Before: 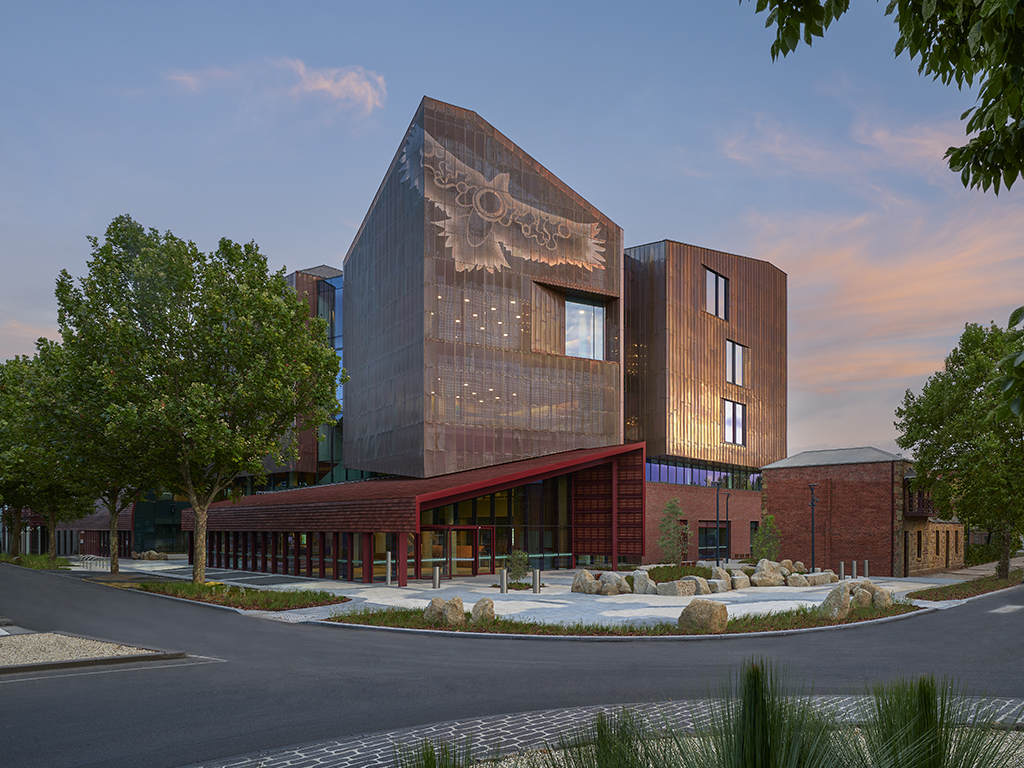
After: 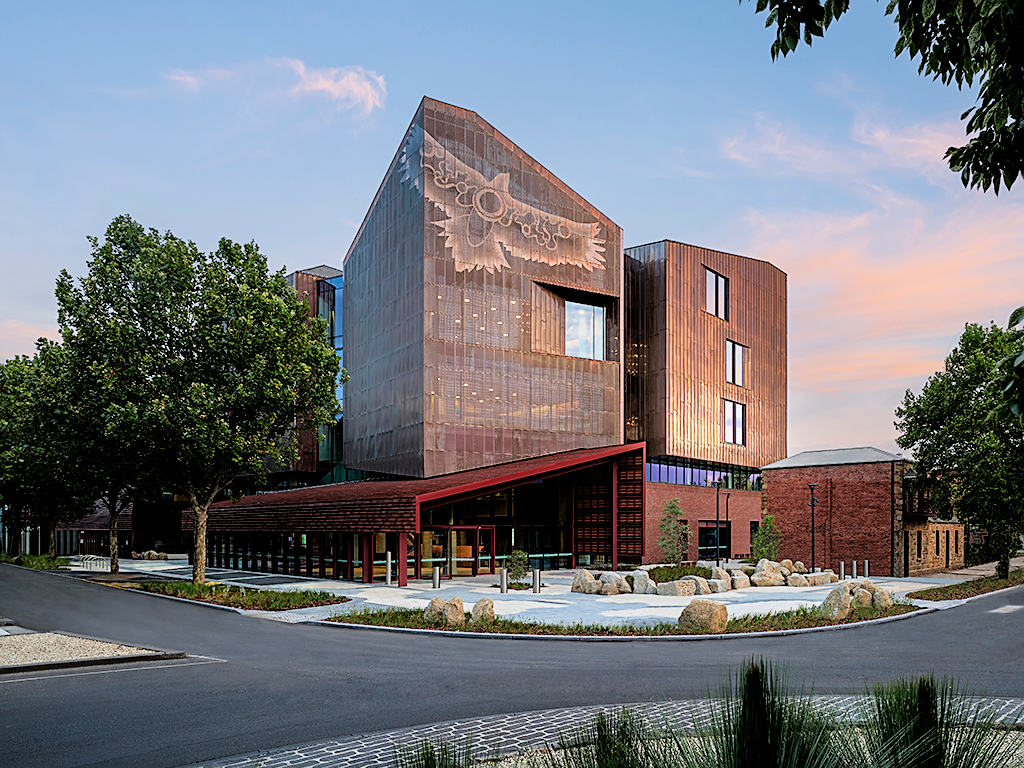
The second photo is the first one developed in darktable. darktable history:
sharpen: on, module defaults
filmic rgb: black relative exposure -7.61 EV, white relative exposure 4.64 EV, target black luminance 0%, hardness 3.54, latitude 50.42%, contrast 1.04, highlights saturation mix 9.08%, shadows ↔ highlights balance -0.163%
tone equalizer: -8 EV -1.08 EV, -7 EV -1.05 EV, -6 EV -0.839 EV, -5 EV -0.614 EV, -3 EV 0.59 EV, -2 EV 0.892 EV, -1 EV 0.997 EV, +0 EV 1.08 EV
